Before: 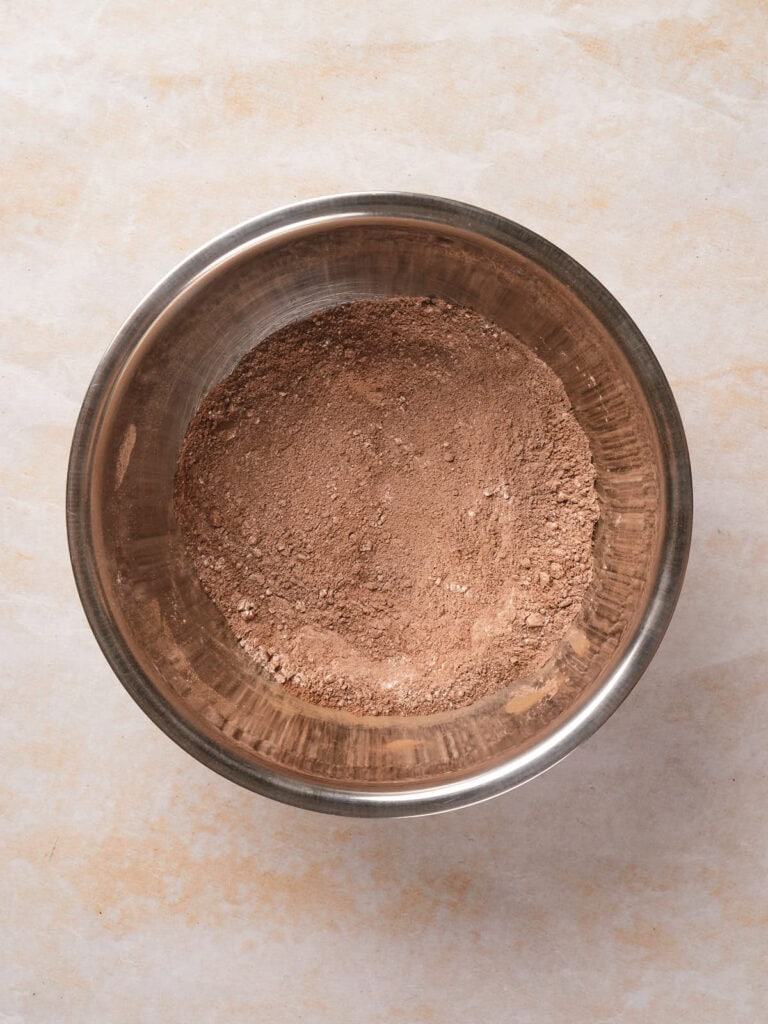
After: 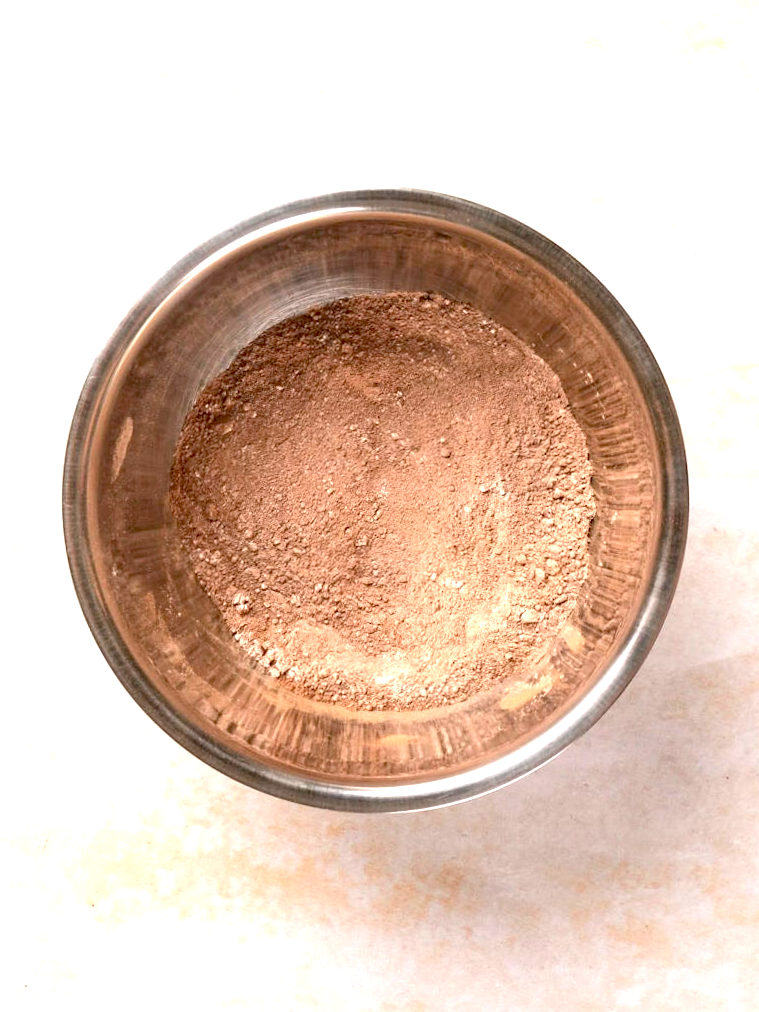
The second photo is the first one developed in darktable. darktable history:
crop and rotate: angle -0.5°
exposure: black level correction 0.011, exposure 1.088 EV, compensate exposure bias true, compensate highlight preservation false
